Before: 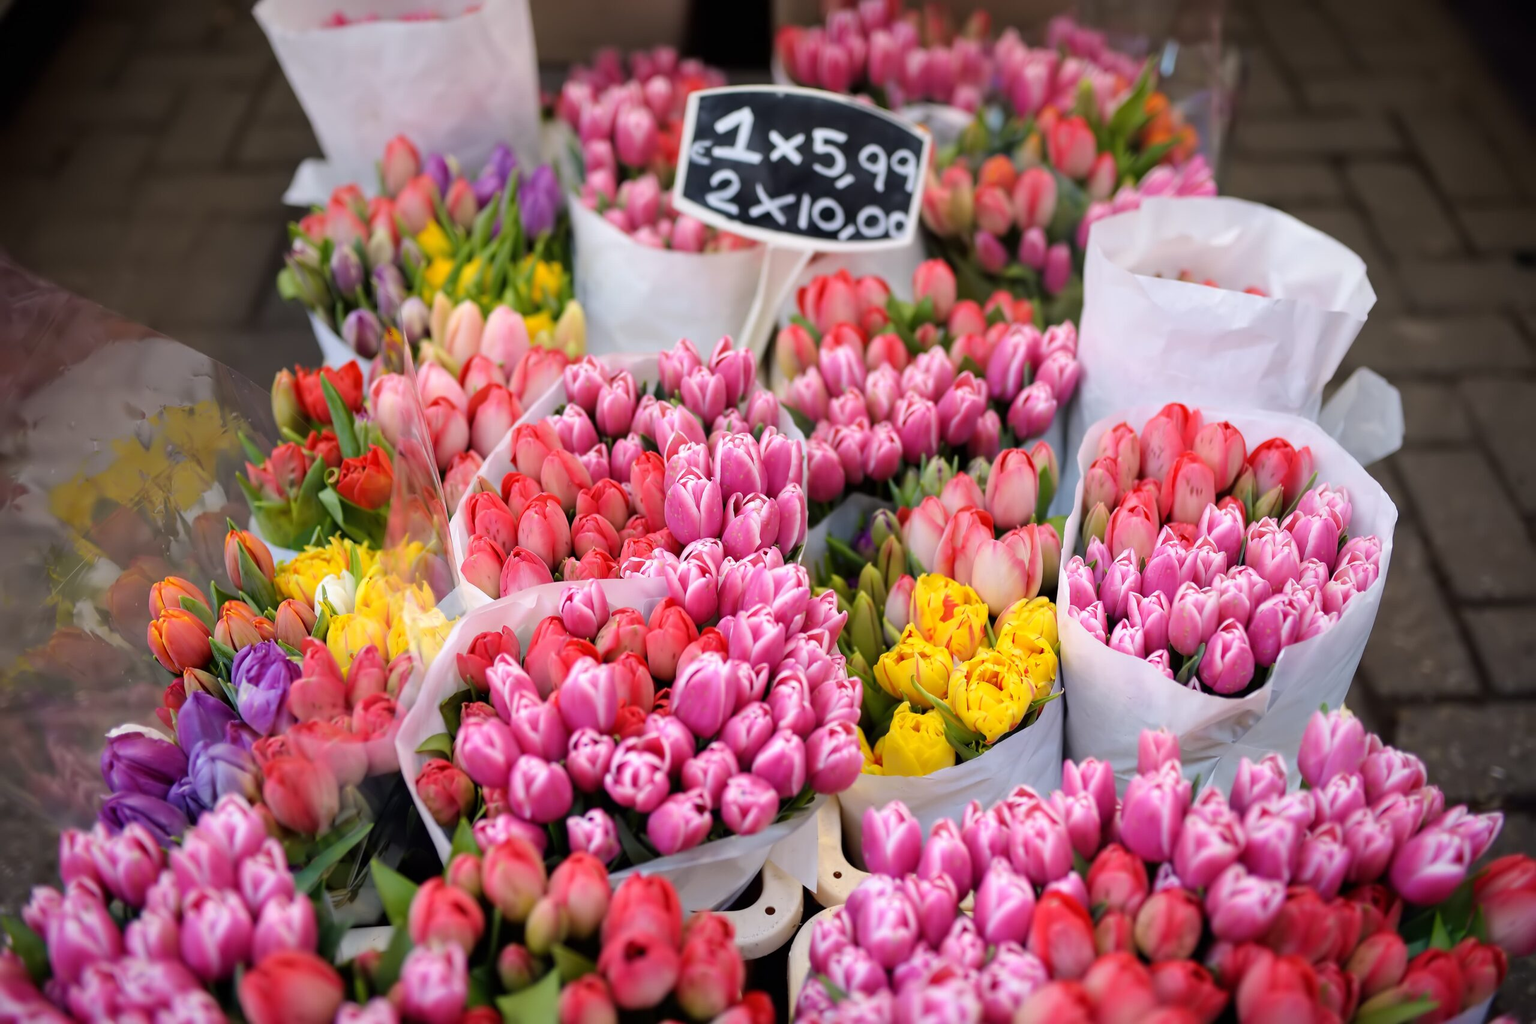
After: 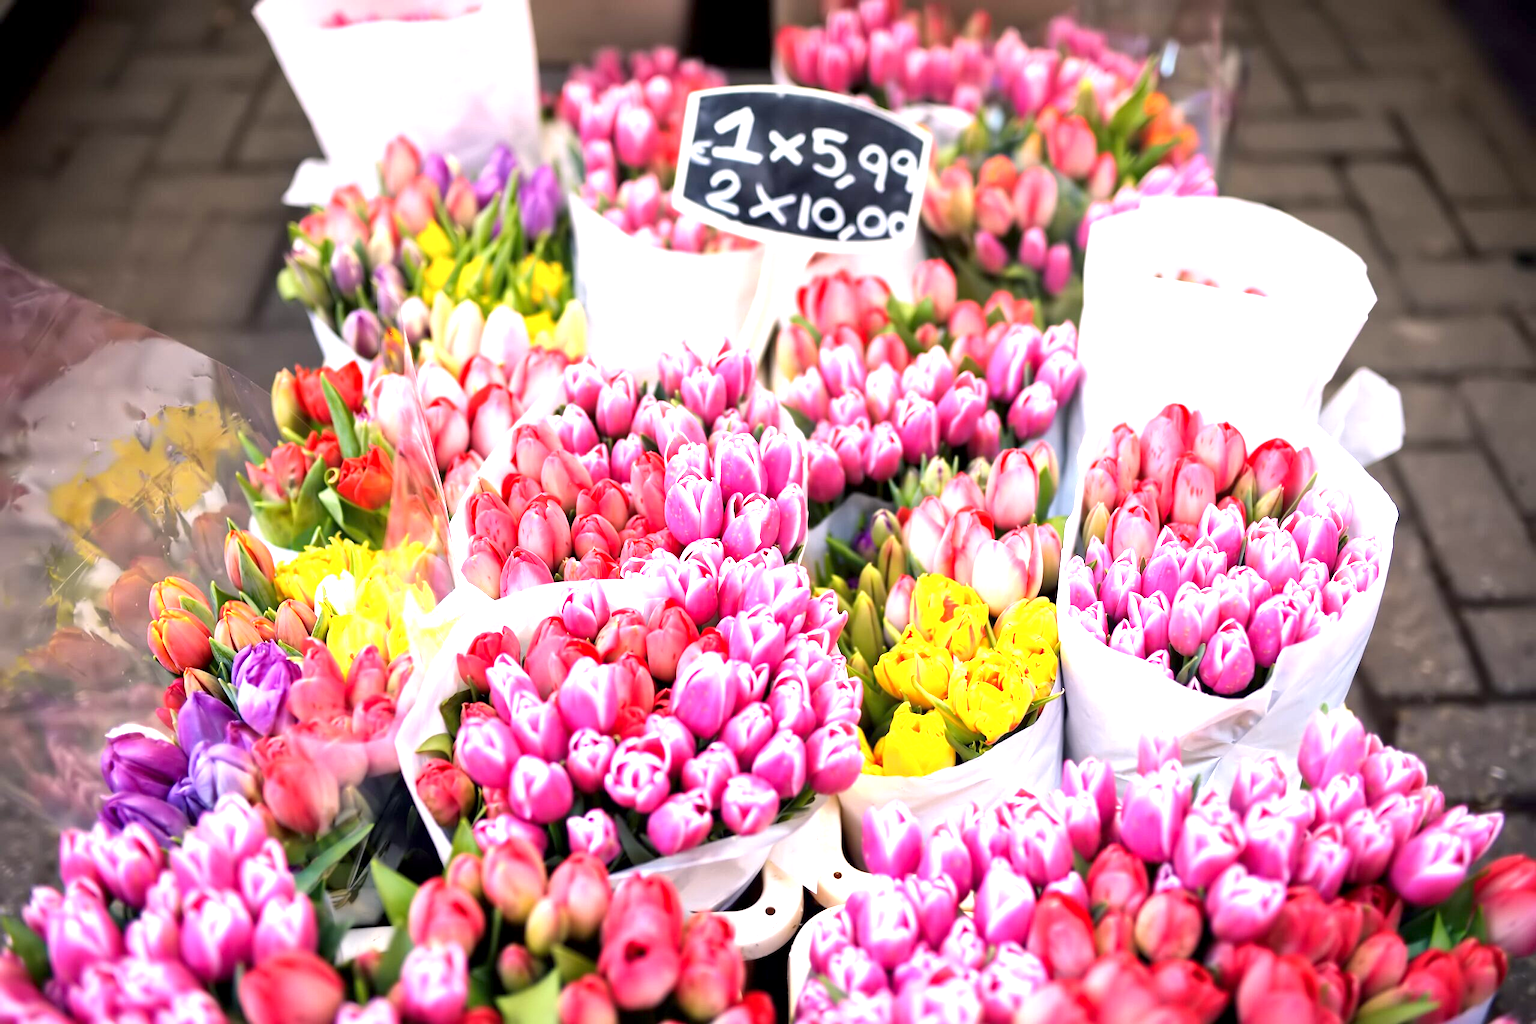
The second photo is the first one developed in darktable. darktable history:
exposure: black level correction 0.001, exposure 1.398 EV, compensate exposure bias true, compensate highlight preservation false
local contrast: mode bilateral grid, contrast 20, coarseness 50, detail 132%, midtone range 0.2
color balance rgb: shadows lift › chroma 1.41%, shadows lift › hue 260°, power › chroma 0.5%, power › hue 260°, highlights gain › chroma 1%, highlights gain › hue 27°, saturation formula JzAzBz (2021)
